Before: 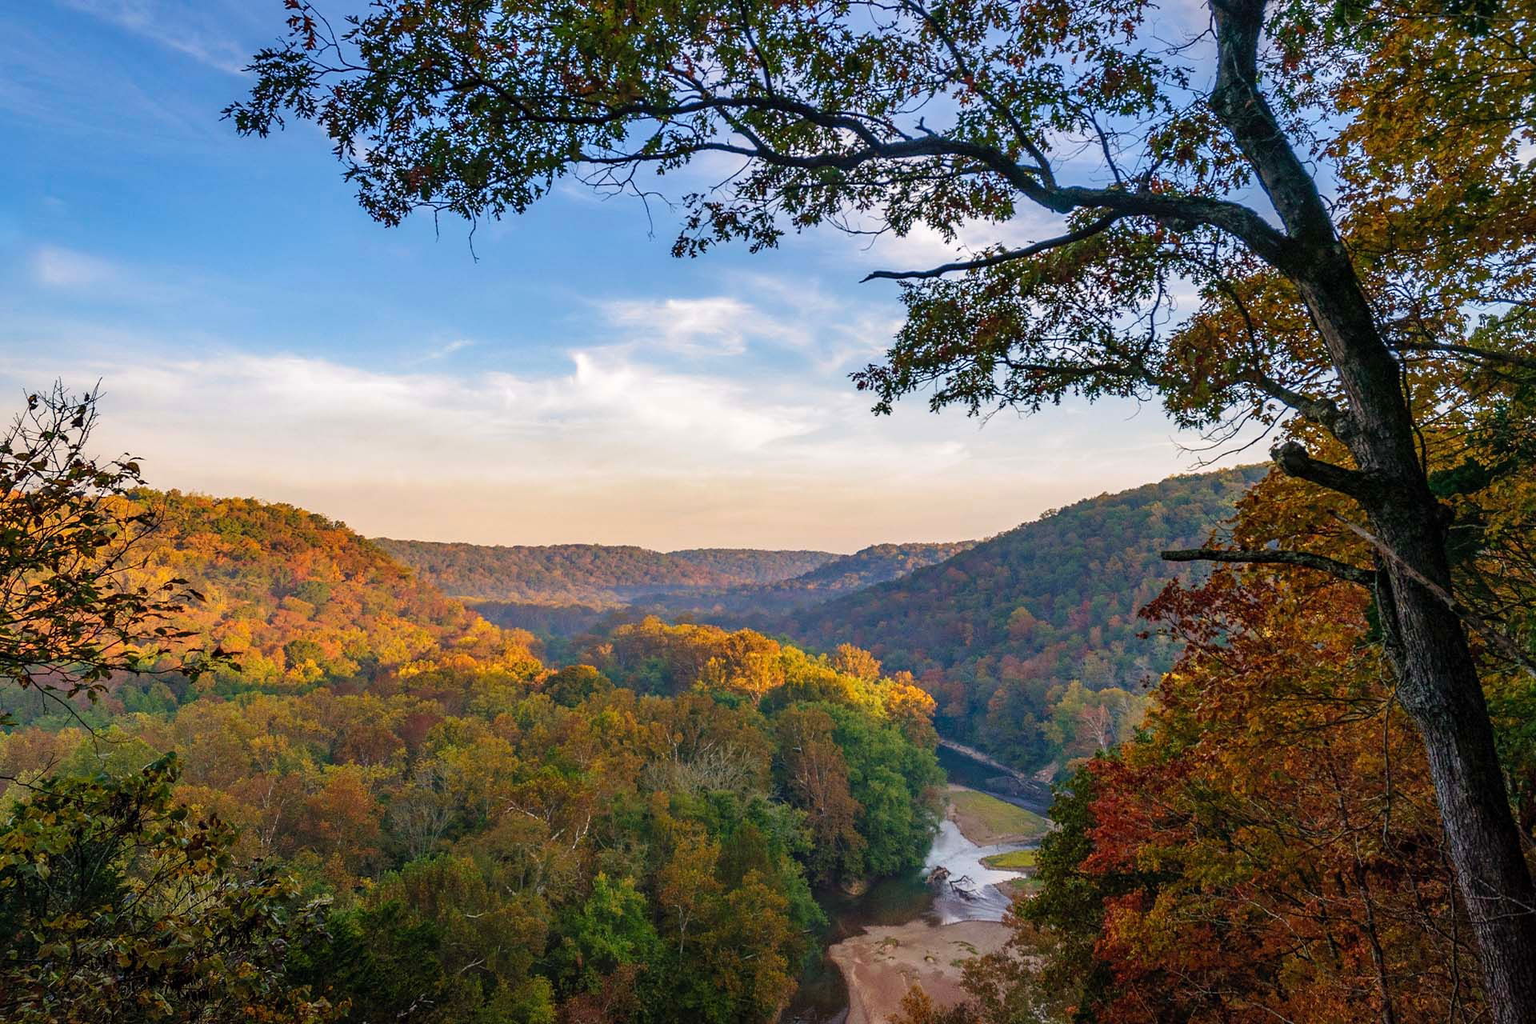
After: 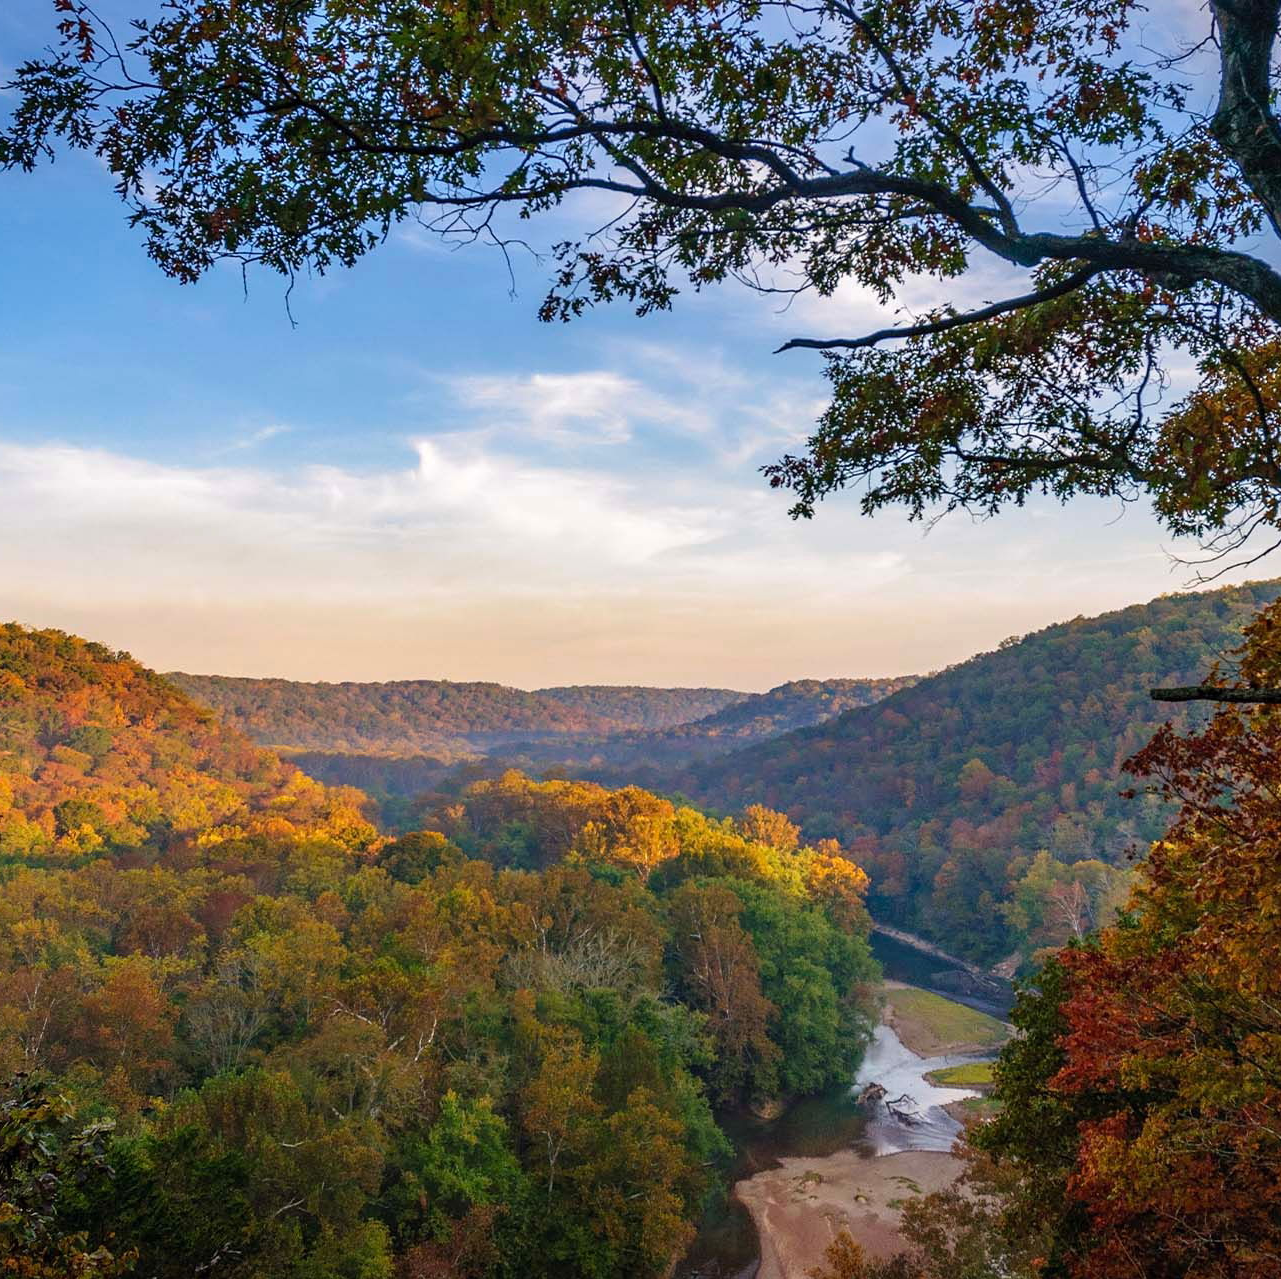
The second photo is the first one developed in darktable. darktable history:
crop and rotate: left 15.729%, right 17.522%
